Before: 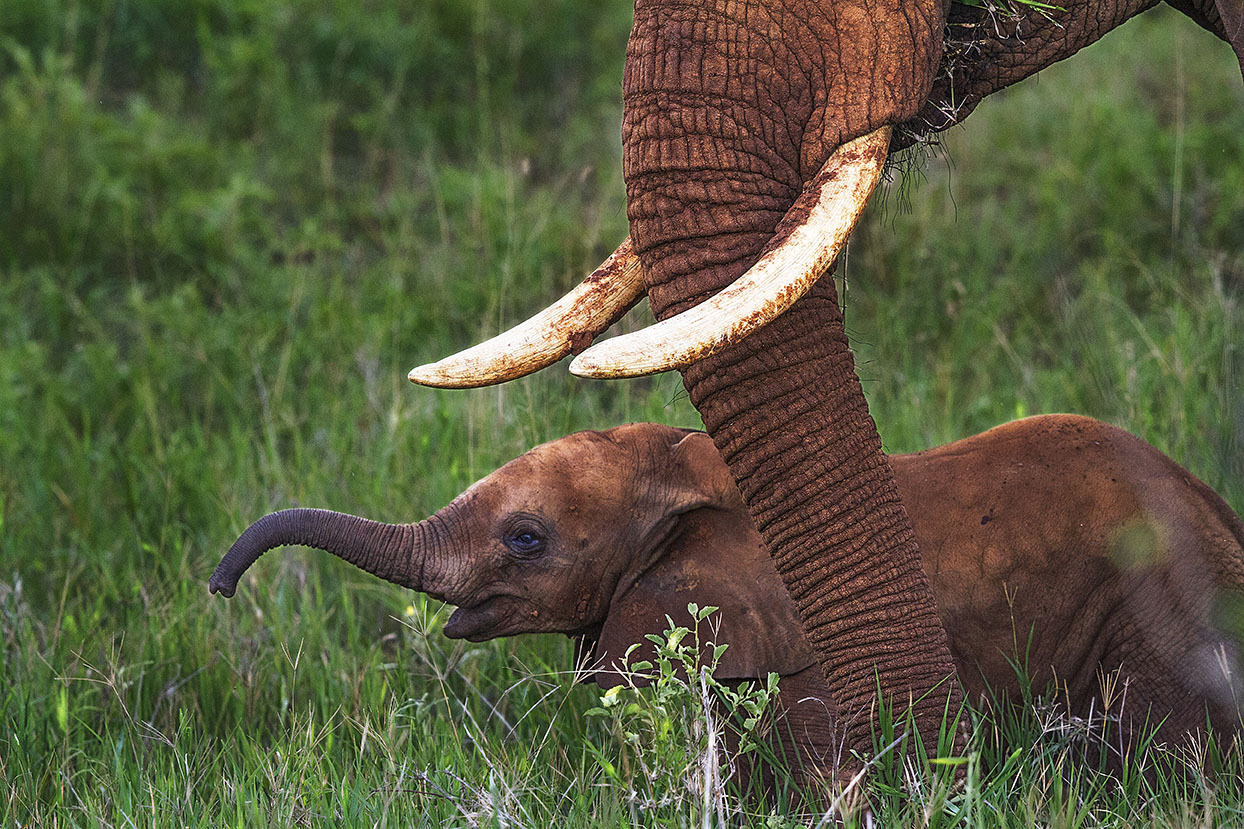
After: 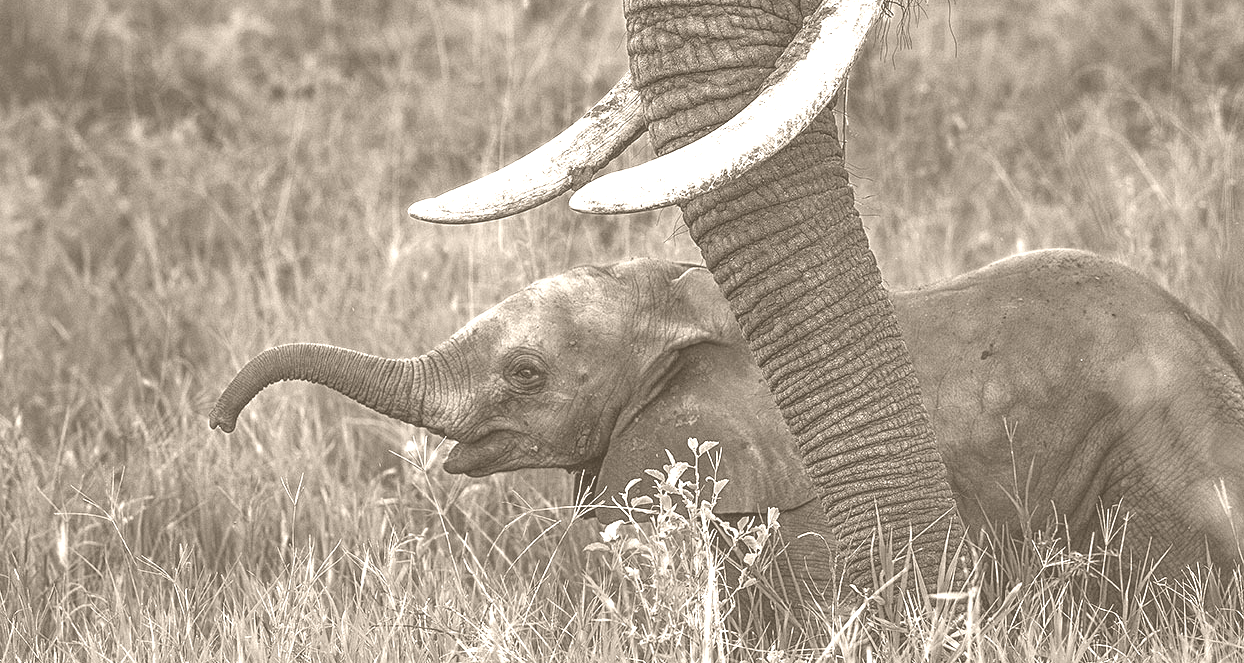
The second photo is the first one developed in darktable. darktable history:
crop and rotate: top 19.998%
colorize: hue 34.49°, saturation 35.33%, source mix 100%, version 1
color correction: highlights a* -0.137, highlights b* -5.91, shadows a* -0.137, shadows b* -0.137
local contrast: highlights 100%, shadows 100%, detail 120%, midtone range 0.2
